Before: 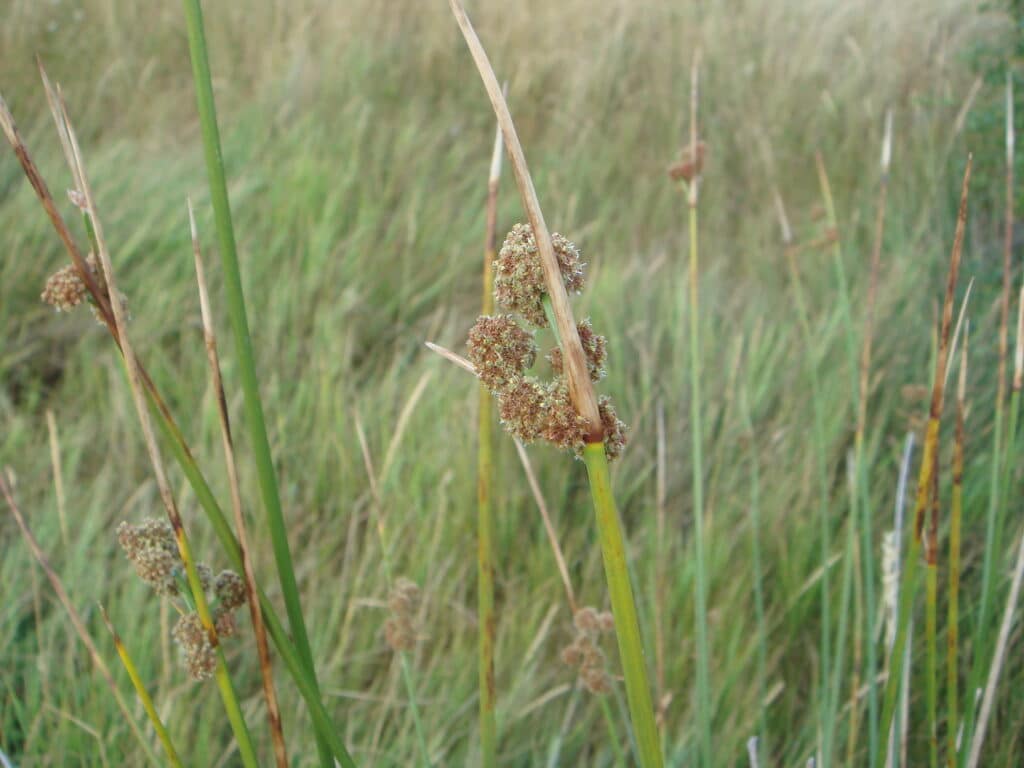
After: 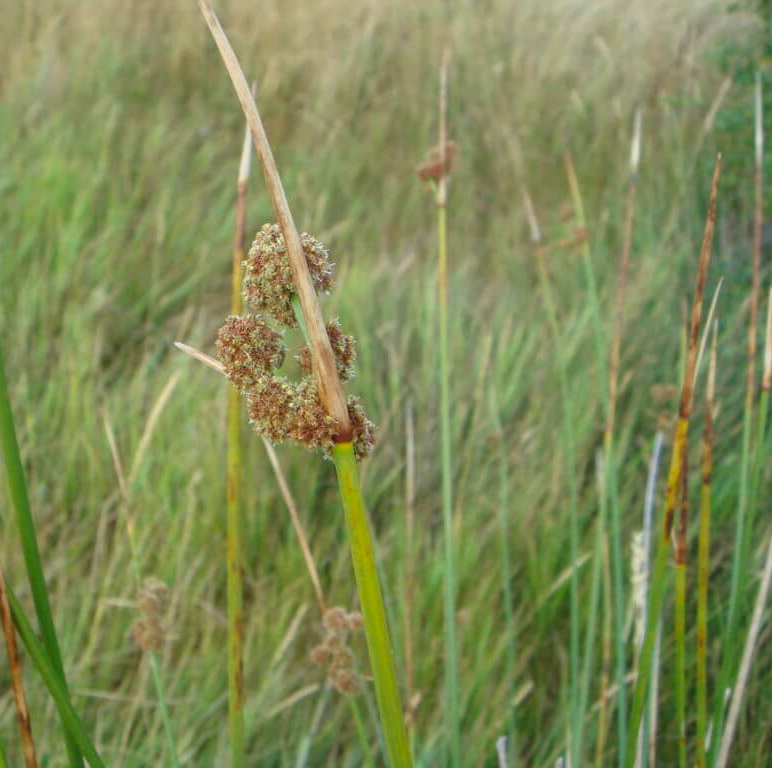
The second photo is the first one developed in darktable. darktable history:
color correction: highlights b* 3
crop and rotate: left 24.6%
contrast brightness saturation: contrast -0.19, saturation 0.19
local contrast: highlights 61%, detail 143%, midtone range 0.428
